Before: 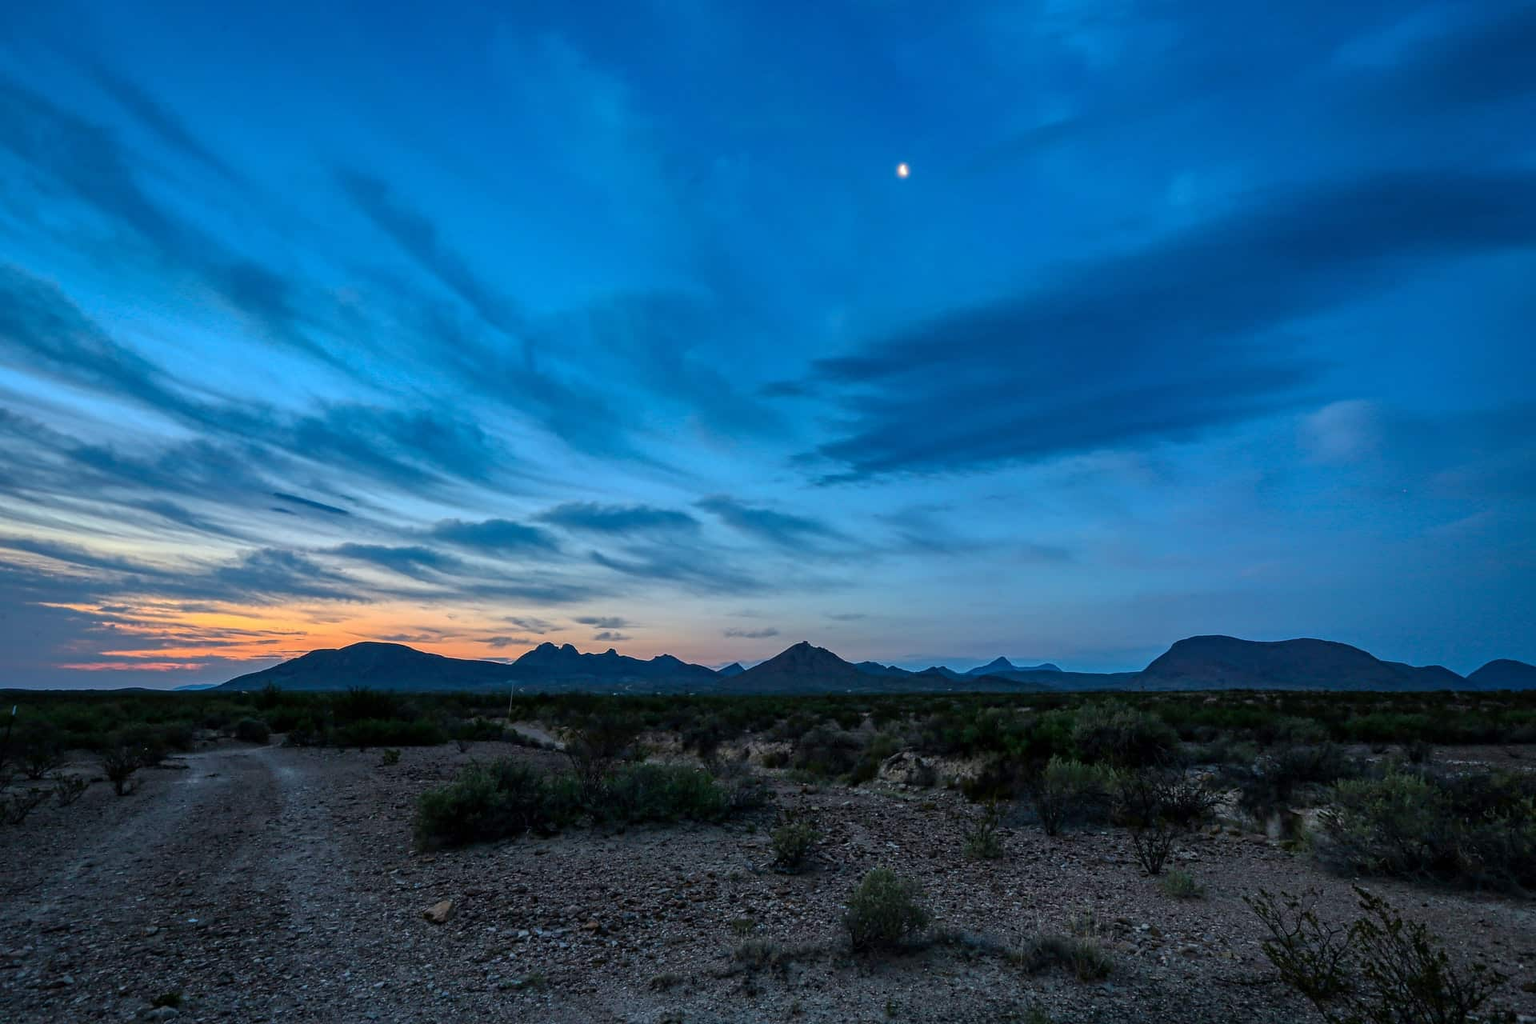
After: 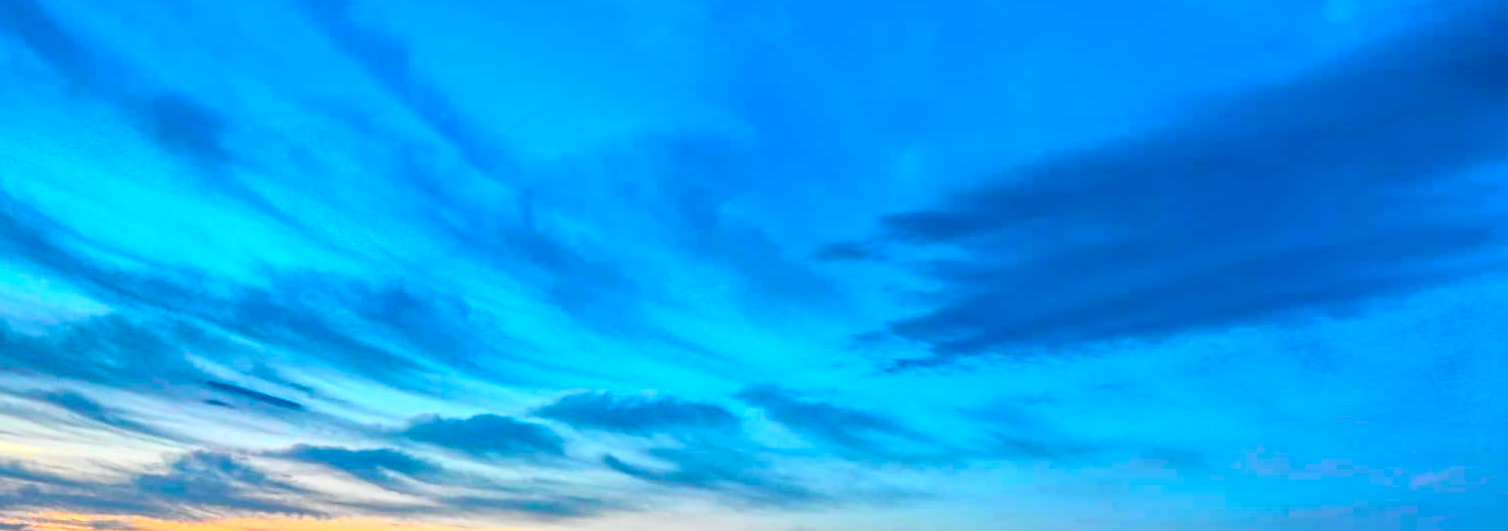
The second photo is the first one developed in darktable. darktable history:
crop: left 7.036%, top 18.398%, right 14.379%, bottom 40.043%
exposure: black level correction 0, exposure 0.5 EV, compensate exposure bias true, compensate highlight preservation false
tone curve: curves: ch0 [(0, 0.008) (0.107, 0.083) (0.283, 0.287) (0.461, 0.498) (0.64, 0.691) (0.822, 0.869) (0.998, 0.978)]; ch1 [(0, 0) (0.323, 0.339) (0.438, 0.422) (0.473, 0.487) (0.502, 0.502) (0.527, 0.53) (0.561, 0.583) (0.608, 0.629) (0.669, 0.704) (0.859, 0.899) (1, 1)]; ch2 [(0, 0) (0.33, 0.347) (0.421, 0.456) (0.473, 0.498) (0.502, 0.504) (0.522, 0.524) (0.549, 0.567) (0.585, 0.627) (0.676, 0.724) (1, 1)], color space Lab, independent channels, preserve colors none
contrast brightness saturation: brightness -0.02, saturation 0.35
